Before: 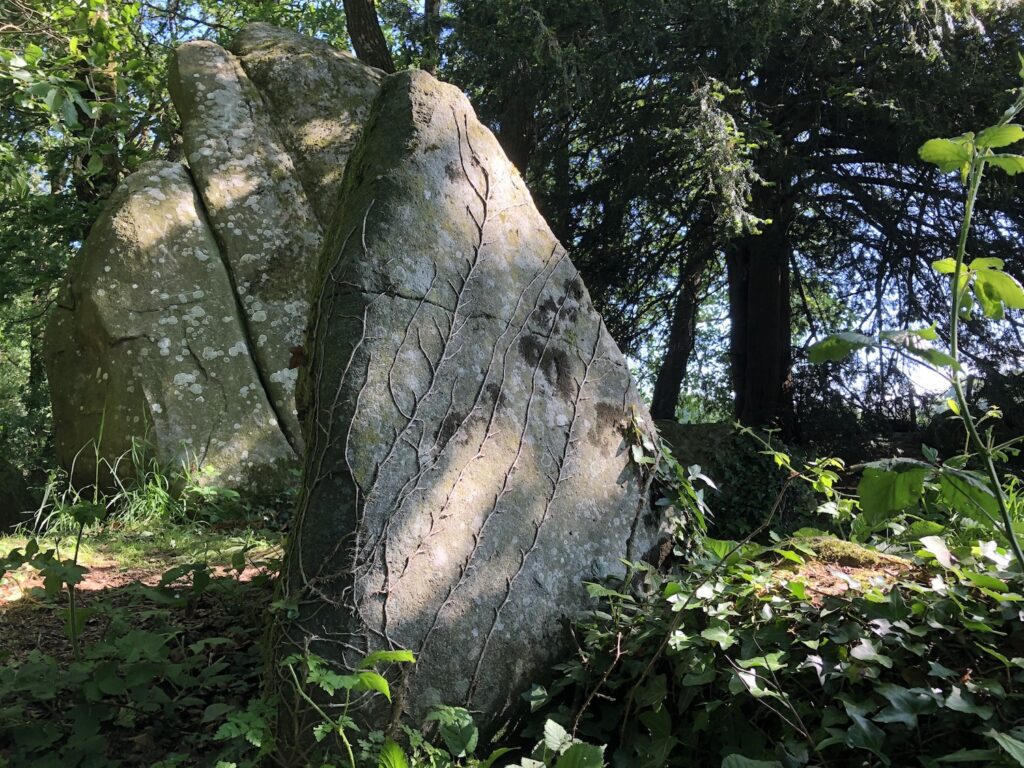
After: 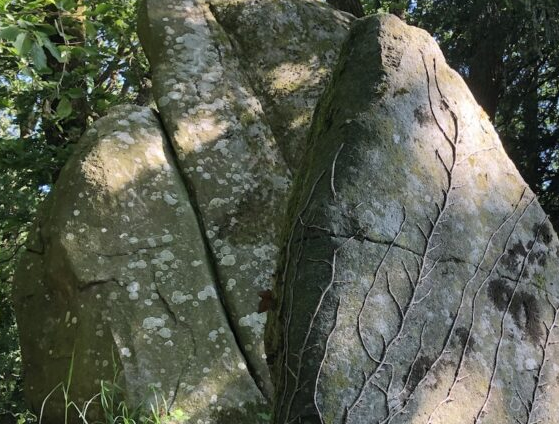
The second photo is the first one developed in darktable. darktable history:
crop and rotate: left 3.07%, top 7.366%, right 42.317%, bottom 37.422%
